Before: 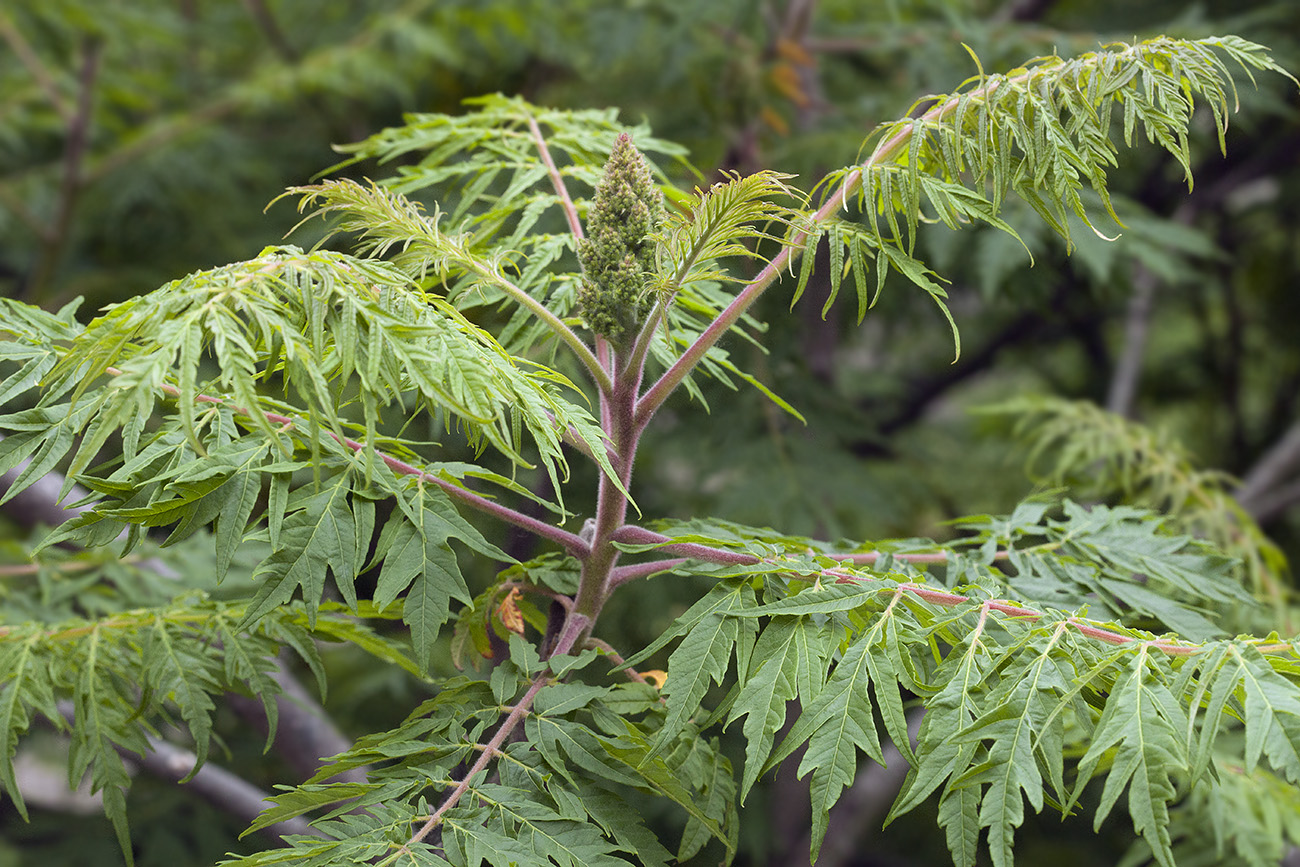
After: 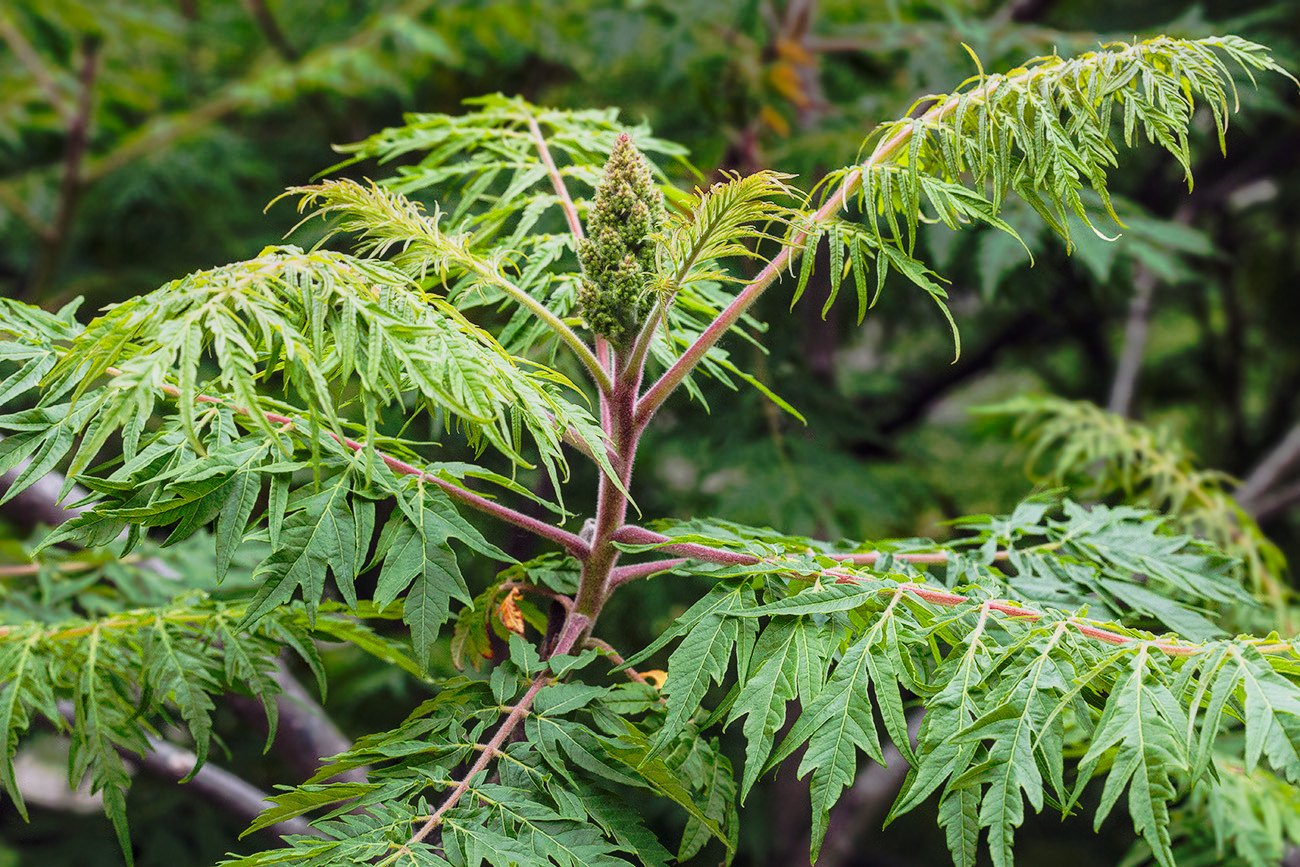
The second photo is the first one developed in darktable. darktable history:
tone curve: curves: ch0 [(0, 0.032) (0.094, 0.08) (0.265, 0.208) (0.41, 0.417) (0.498, 0.496) (0.638, 0.673) (0.819, 0.841) (0.96, 0.899)]; ch1 [(0, 0) (0.161, 0.092) (0.37, 0.302) (0.417, 0.434) (0.495, 0.498) (0.576, 0.589) (0.725, 0.765) (1, 1)]; ch2 [(0, 0) (0.352, 0.403) (0.45, 0.469) (0.521, 0.515) (0.59, 0.579) (1, 1)], preserve colors none
local contrast: on, module defaults
